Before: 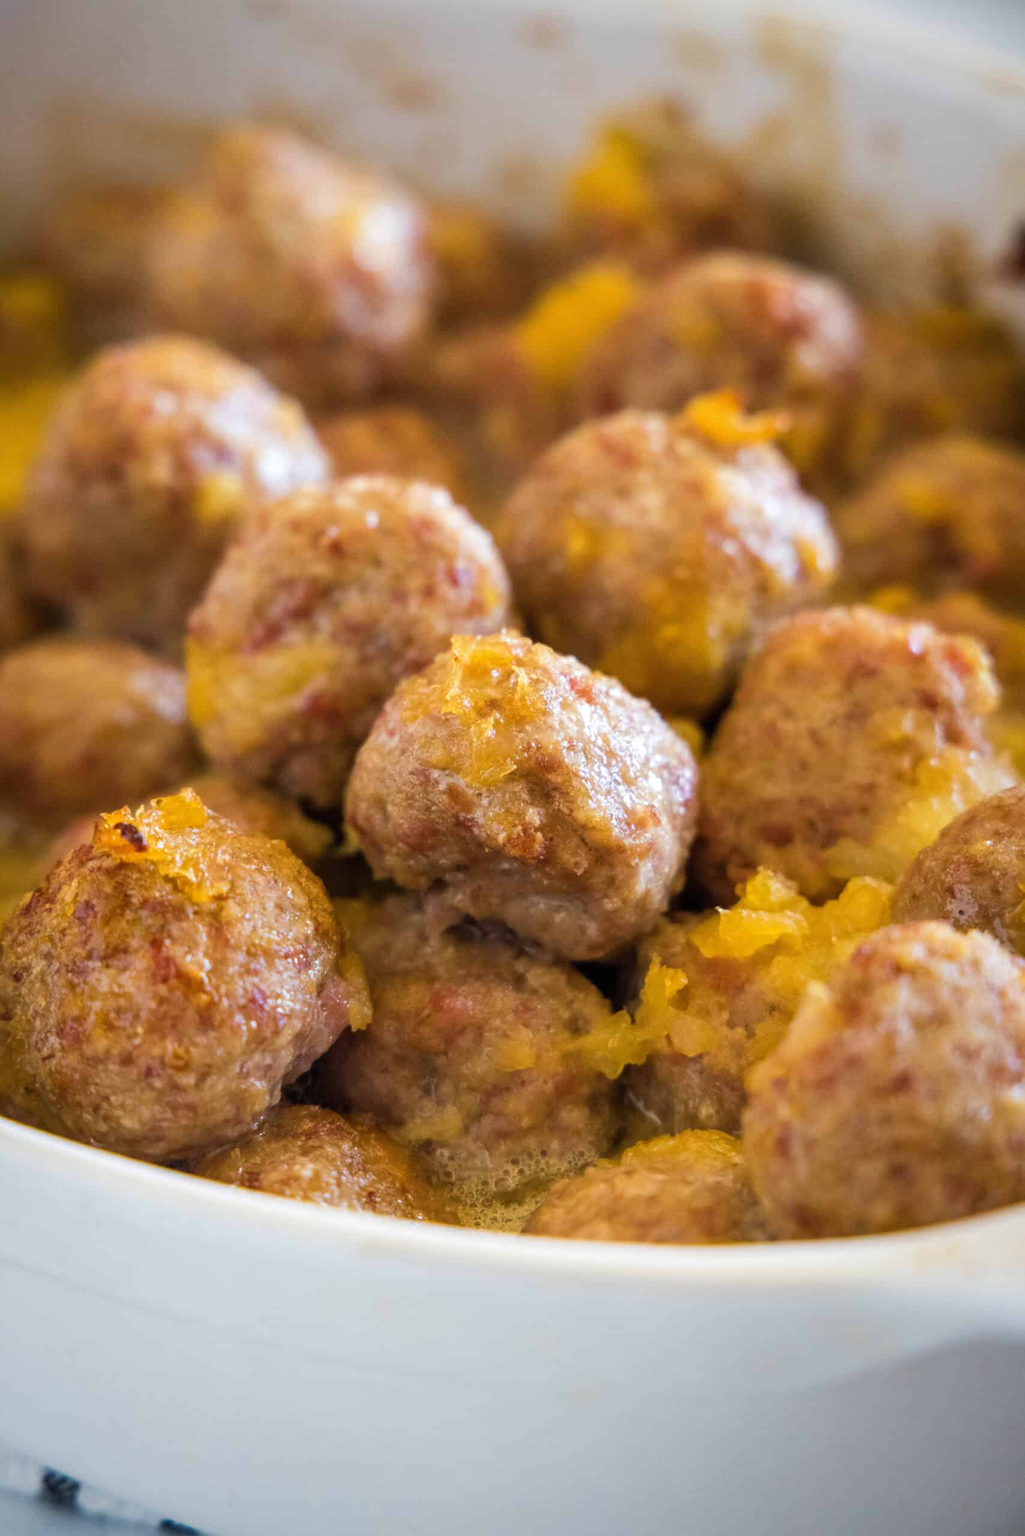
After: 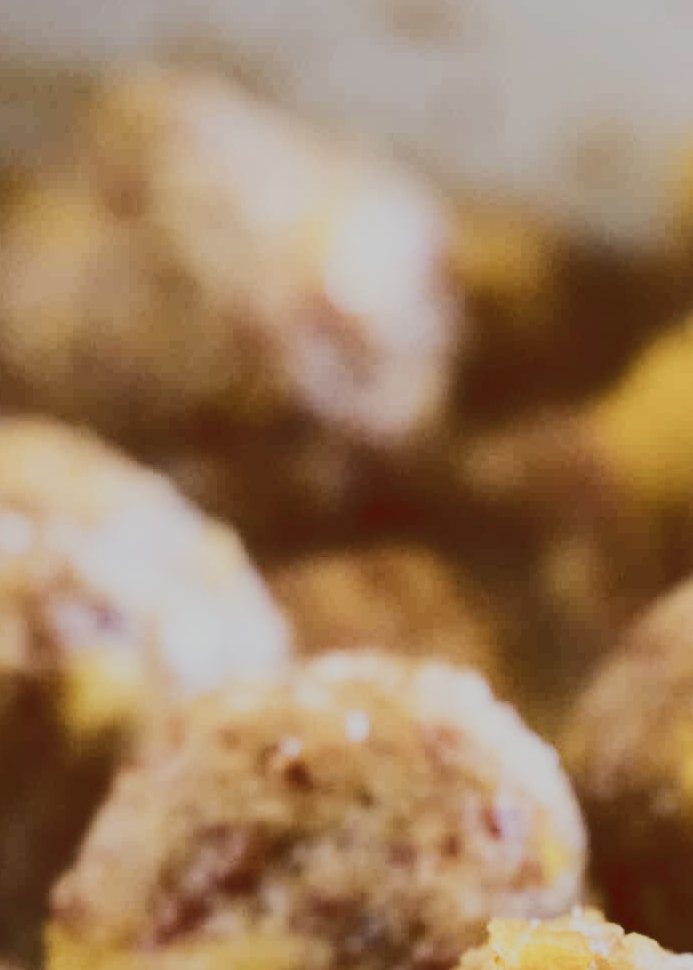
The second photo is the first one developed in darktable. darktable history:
crop: left 15.452%, top 5.459%, right 43.956%, bottom 56.62%
contrast brightness saturation: contrast 0.1, saturation -0.3
tone equalizer: -8 EV -1.08 EV, -7 EV -1.01 EV, -6 EV -0.867 EV, -5 EV -0.578 EV, -3 EV 0.578 EV, -2 EV 0.867 EV, -1 EV 1.01 EV, +0 EV 1.08 EV, edges refinement/feathering 500, mask exposure compensation -1.57 EV, preserve details no
tone curve: curves: ch0 [(0, 0.148) (0.191, 0.225) (0.712, 0.695) (0.864, 0.797) (1, 0.839)]
filmic rgb: middle gray luminance 29%, black relative exposure -10.3 EV, white relative exposure 5.5 EV, threshold 6 EV, target black luminance 0%, hardness 3.95, latitude 2.04%, contrast 1.132, highlights saturation mix 5%, shadows ↔ highlights balance 15.11%, preserve chrominance no, color science v3 (2019), use custom middle-gray values true, iterations of high-quality reconstruction 0, enable highlight reconstruction true
